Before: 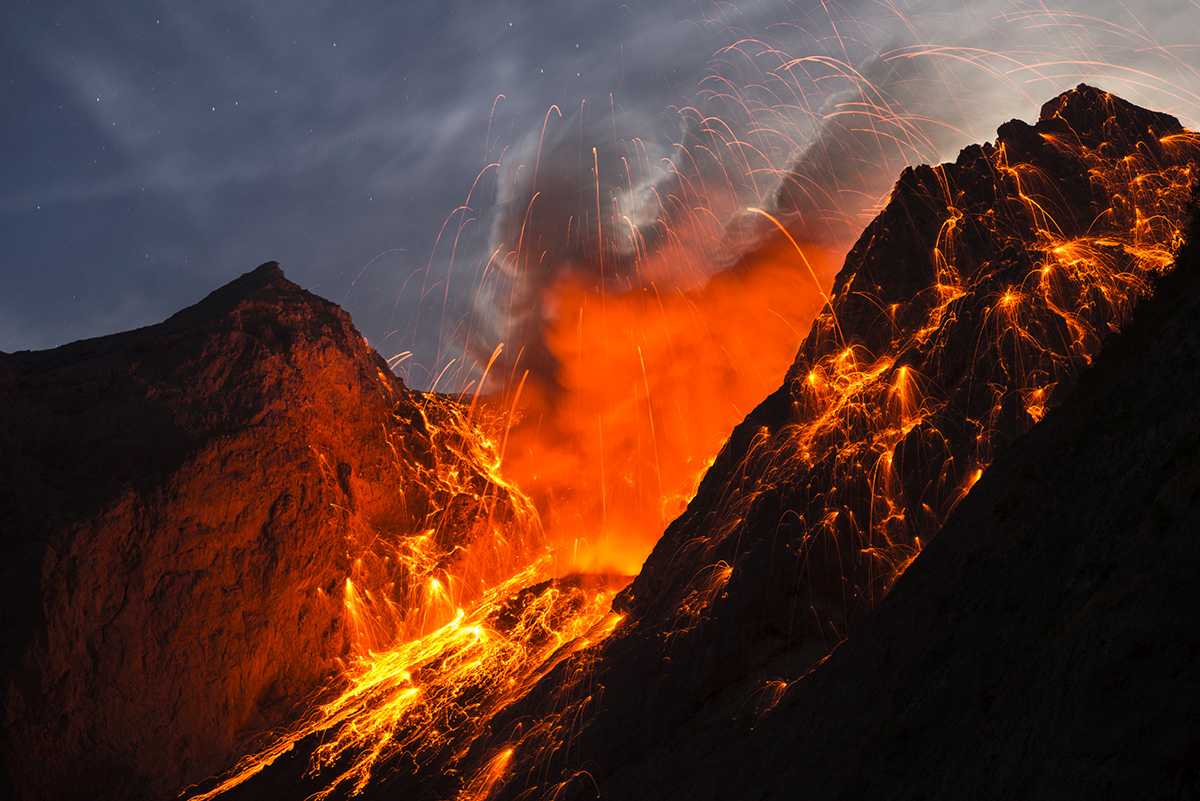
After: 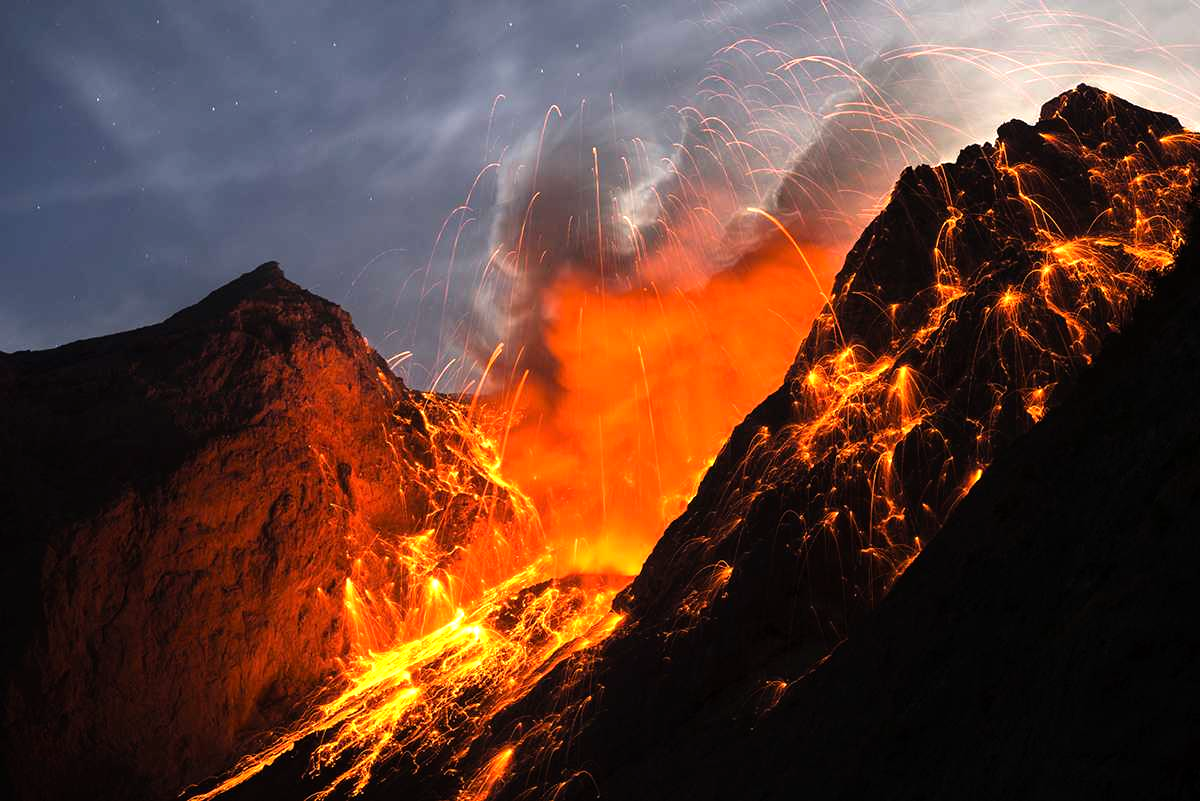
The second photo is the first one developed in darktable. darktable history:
tone equalizer: -8 EV -0.727 EV, -7 EV -0.701 EV, -6 EV -0.581 EV, -5 EV -0.366 EV, -3 EV 0.398 EV, -2 EV 0.6 EV, -1 EV 0.682 EV, +0 EV 0.767 EV
